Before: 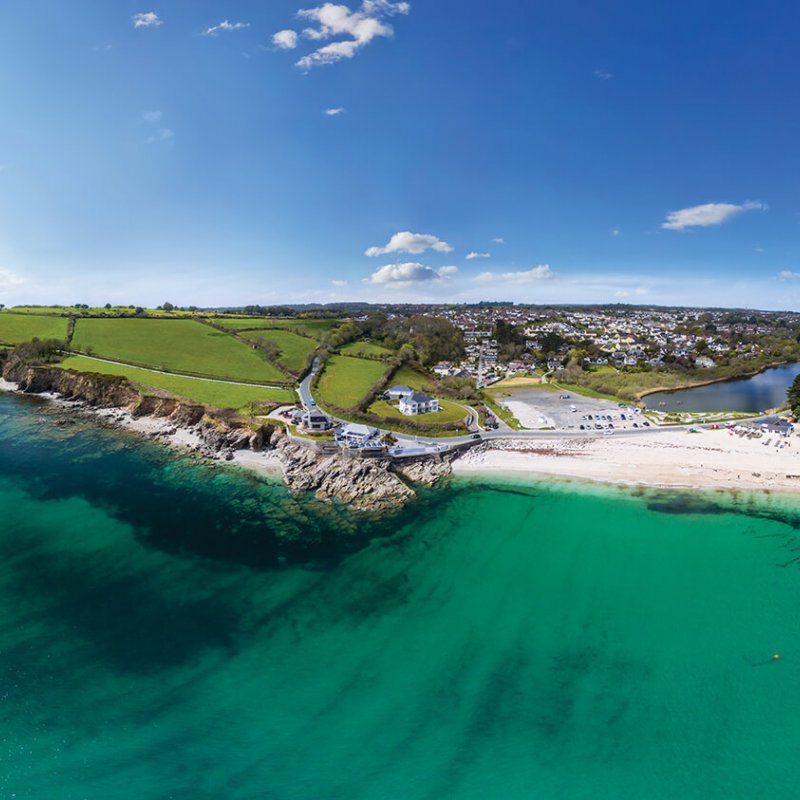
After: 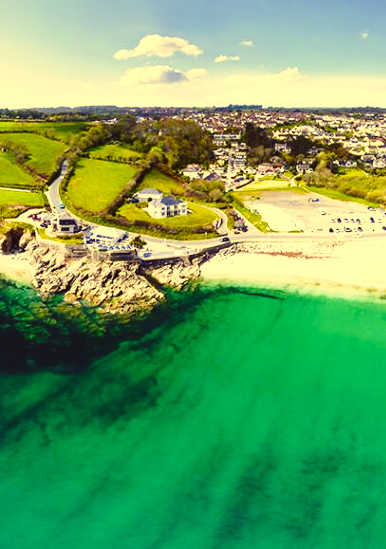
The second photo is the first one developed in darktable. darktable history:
crop: left 31.379%, top 24.658%, right 20.326%, bottom 6.628%
color correction: highlights a* -0.482, highlights b* 40, shadows a* 9.8, shadows b* -0.161
local contrast: mode bilateral grid, contrast 20, coarseness 50, detail 120%, midtone range 0.2
base curve: curves: ch0 [(0, 0) (0.028, 0.03) (0.121, 0.232) (0.46, 0.748) (0.859, 0.968) (1, 1)], preserve colors none
color balance rgb: shadows lift › chroma 1%, shadows lift › hue 217.2°, power › hue 310.8°, highlights gain › chroma 1%, highlights gain › hue 54°, global offset › luminance 0.5%, global offset › hue 171.6°, perceptual saturation grading › global saturation 14.09%, perceptual saturation grading › highlights -25%, perceptual saturation grading › shadows 30%, perceptual brilliance grading › highlights 13.42%, perceptual brilliance grading › mid-tones 8.05%, perceptual brilliance grading › shadows -17.45%, global vibrance 25%
